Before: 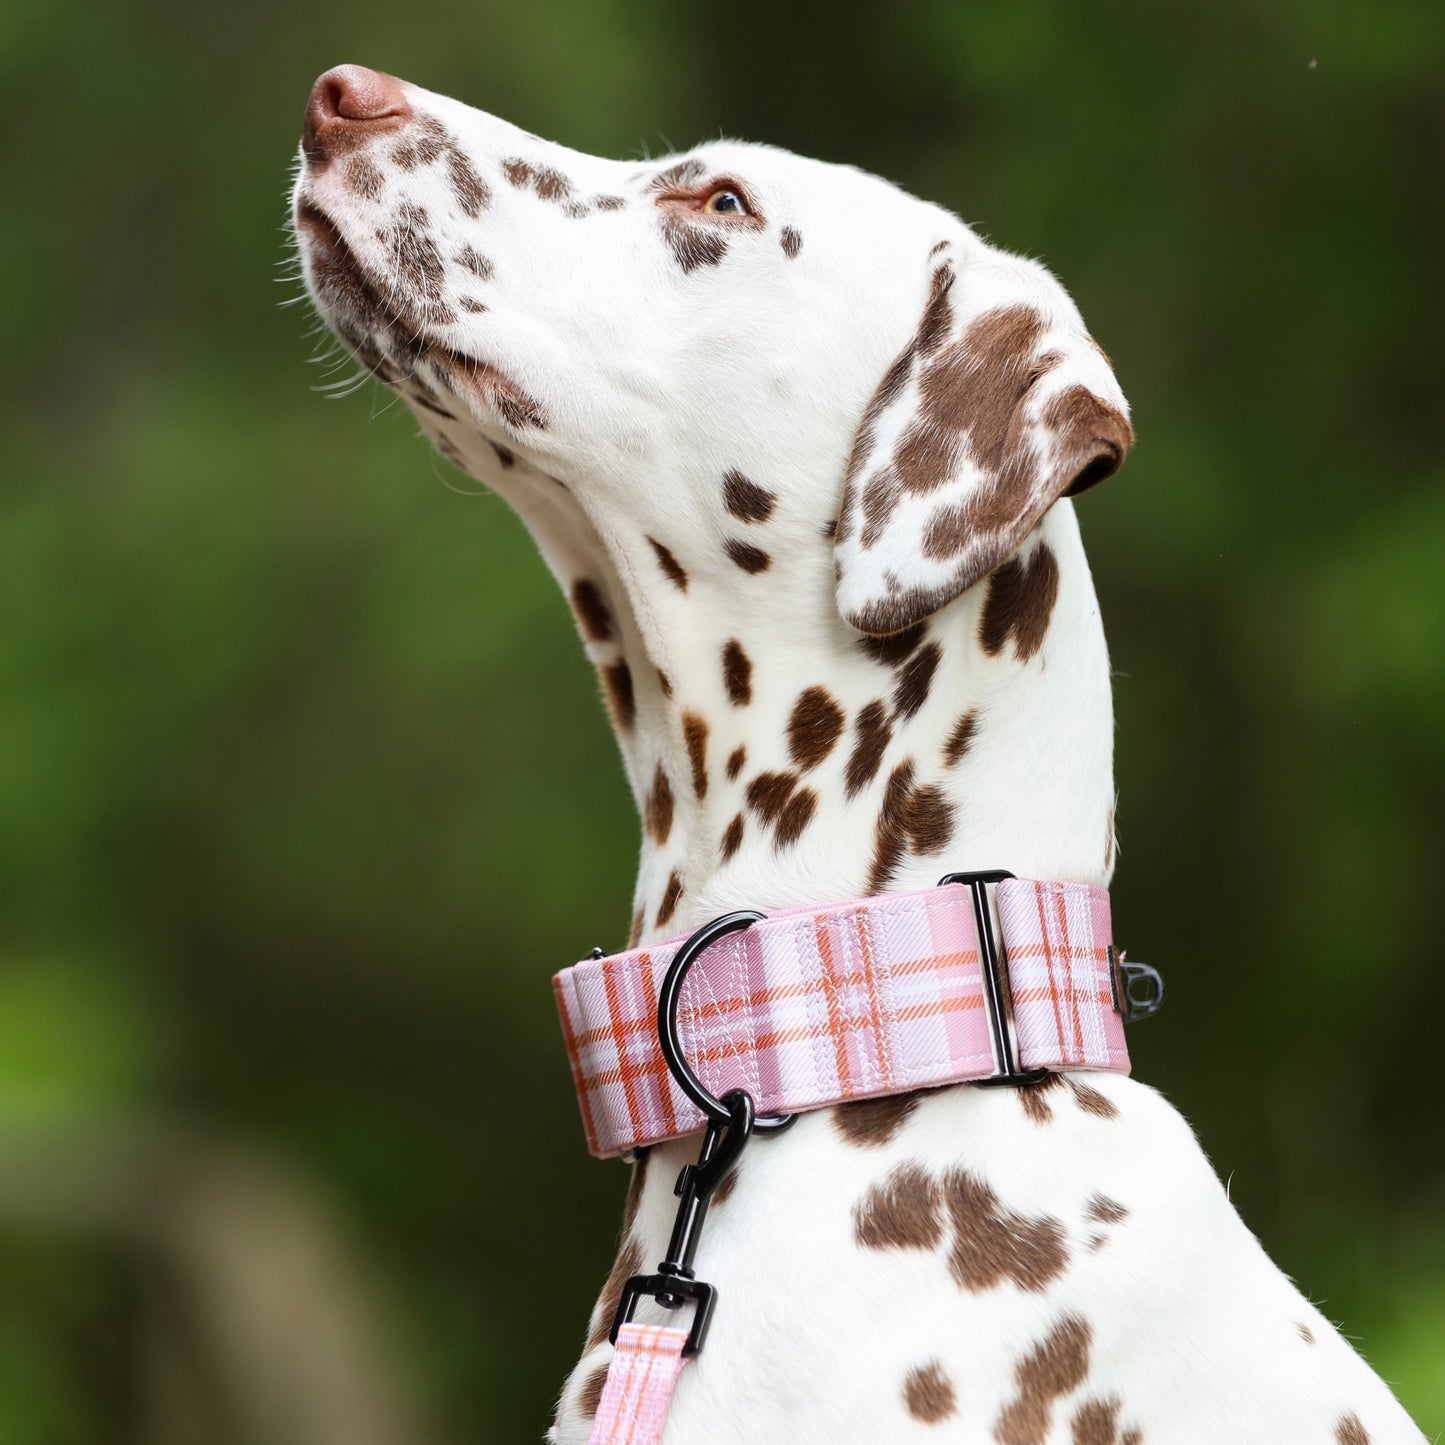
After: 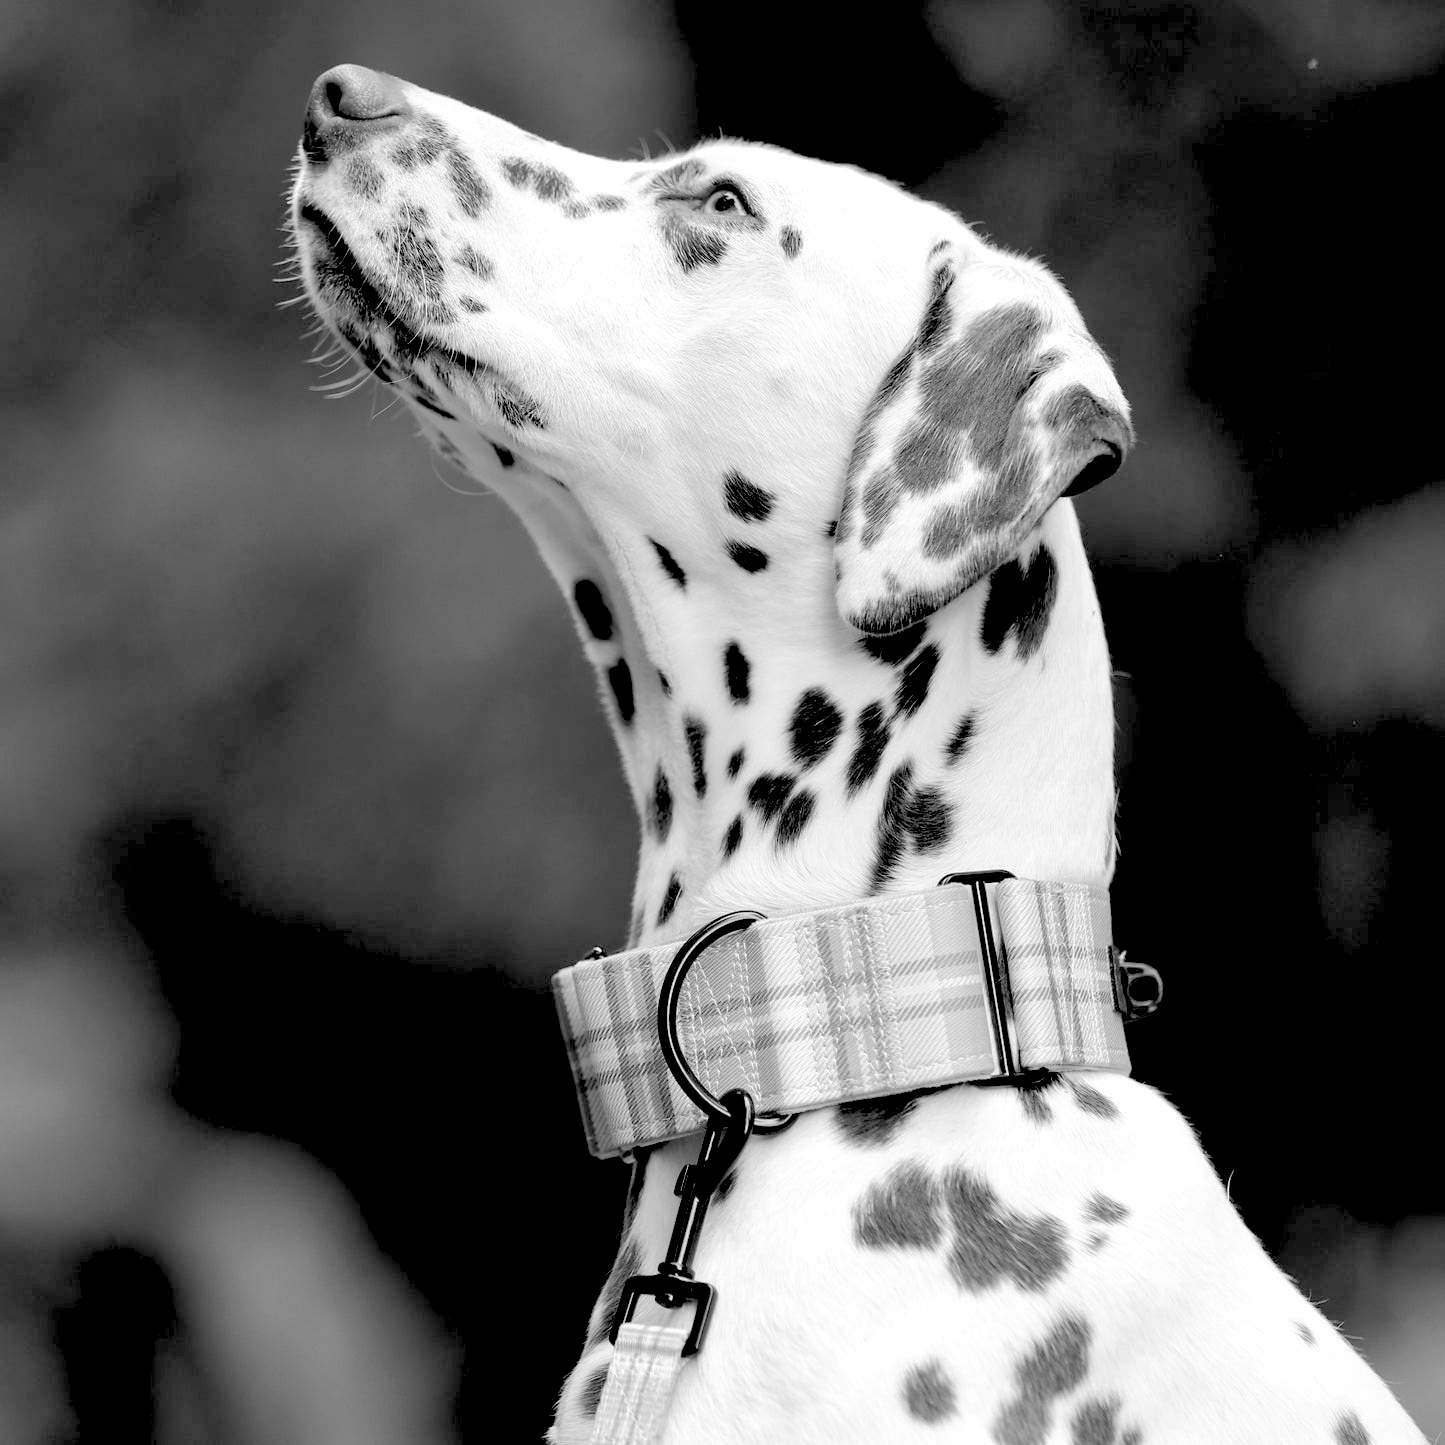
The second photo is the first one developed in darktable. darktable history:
contrast brightness saturation: brightness 0.15
monochrome: a -4.13, b 5.16, size 1
rgb levels: levels [[0.029, 0.461, 0.922], [0, 0.5, 1], [0, 0.5, 1]]
rgb curve: curves: ch0 [(0, 0) (0.175, 0.154) (0.785, 0.663) (1, 1)]
